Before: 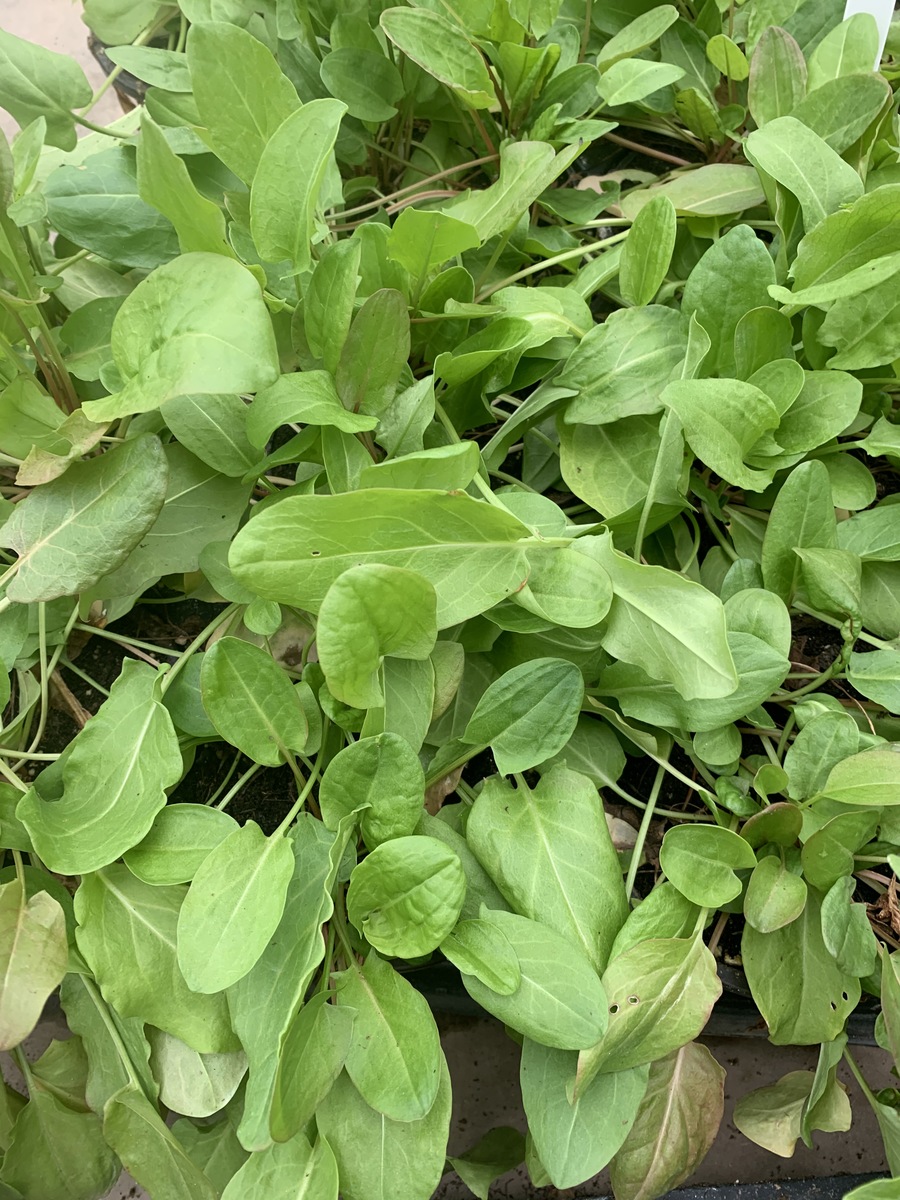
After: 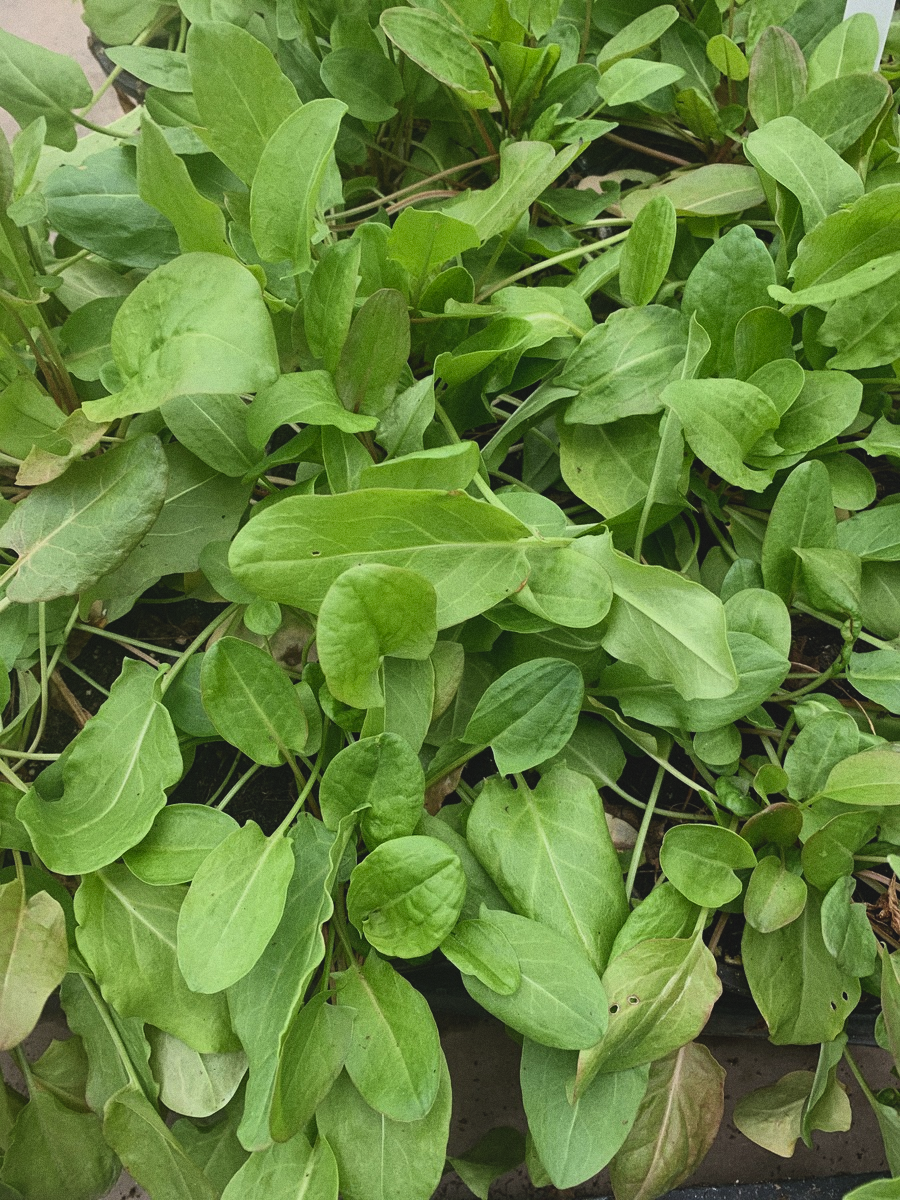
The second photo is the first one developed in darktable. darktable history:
contrast brightness saturation: contrast 0.08, saturation 0.2
grain: on, module defaults
bloom: size 15%, threshold 97%, strength 7%
exposure: black level correction -0.015, exposure -0.5 EV, compensate highlight preservation false
local contrast: mode bilateral grid, contrast 20, coarseness 50, detail 120%, midtone range 0.2
